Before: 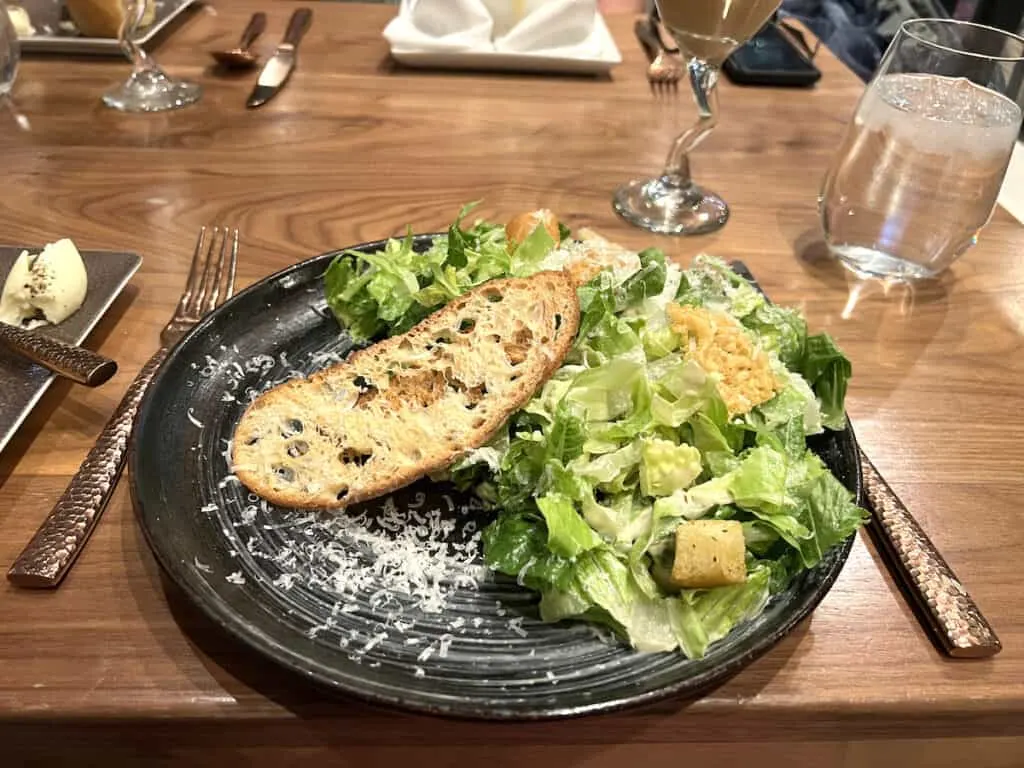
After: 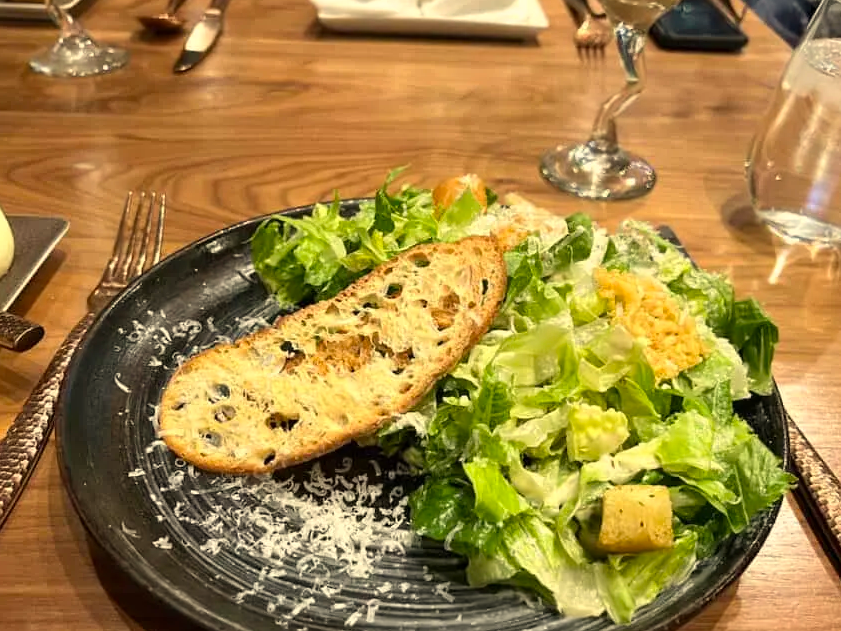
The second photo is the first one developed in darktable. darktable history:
crop and rotate: left 7.196%, top 4.574%, right 10.605%, bottom 13.178%
color correction: highlights a* 1.39, highlights b* 17.83
